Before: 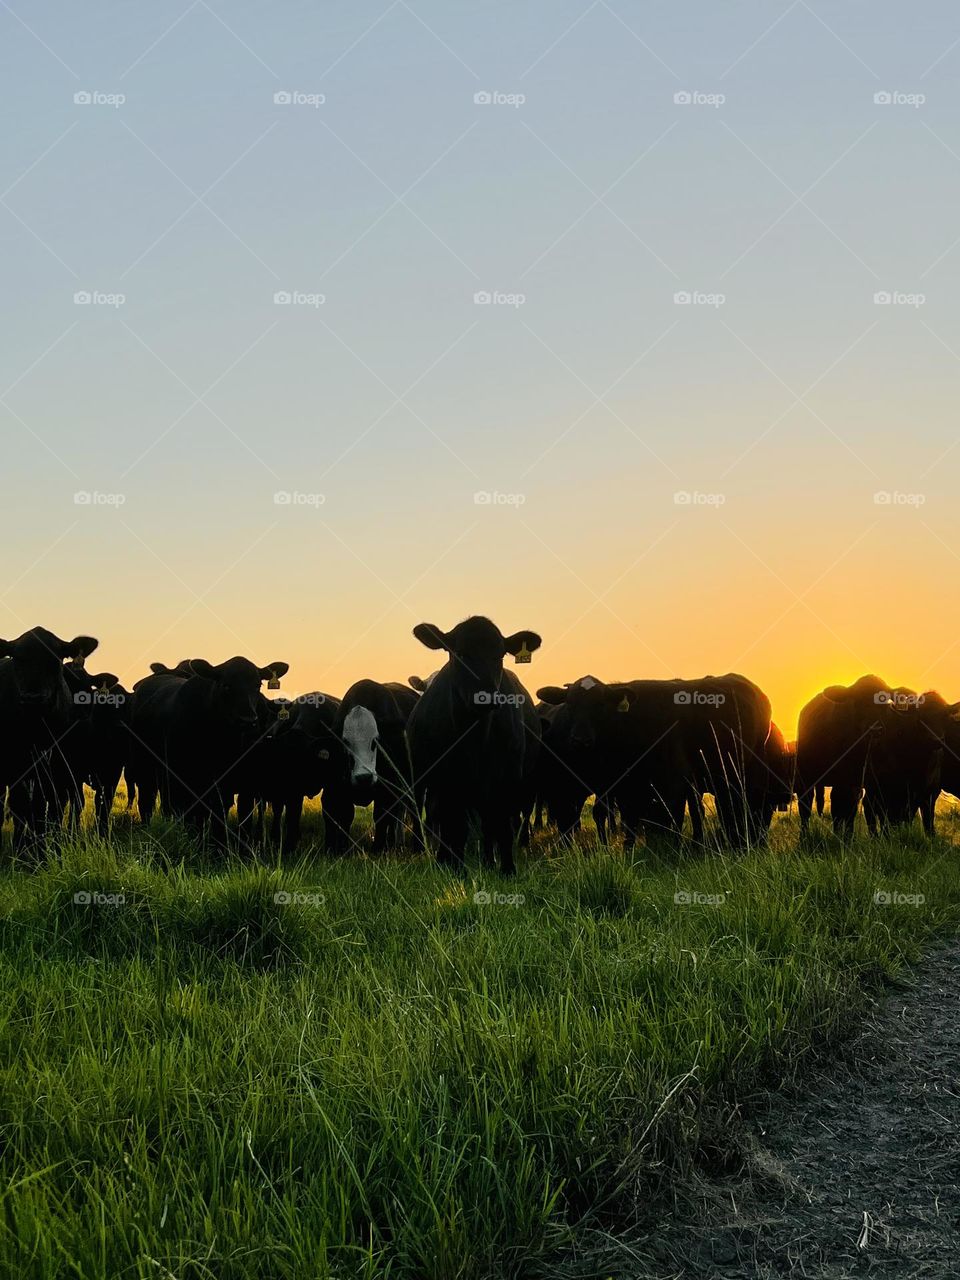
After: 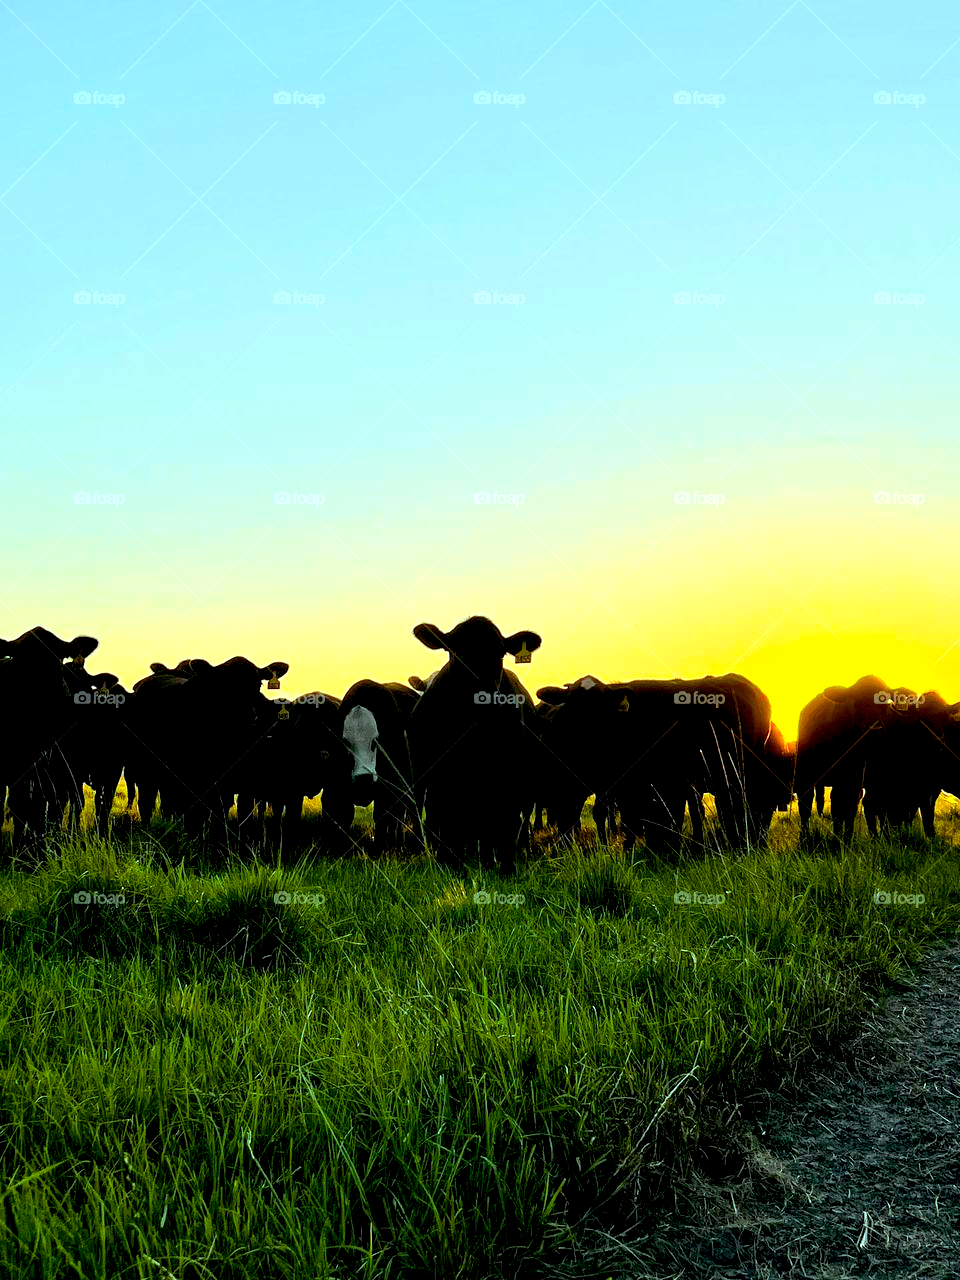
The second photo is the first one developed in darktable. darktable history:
color balance rgb: highlights gain › chroma 4.076%, highlights gain › hue 202.32°, linear chroma grading › global chroma 14.97%, perceptual saturation grading › global saturation 12.943%
exposure: black level correction 0.012, exposure 0.698 EV, compensate highlight preservation false
